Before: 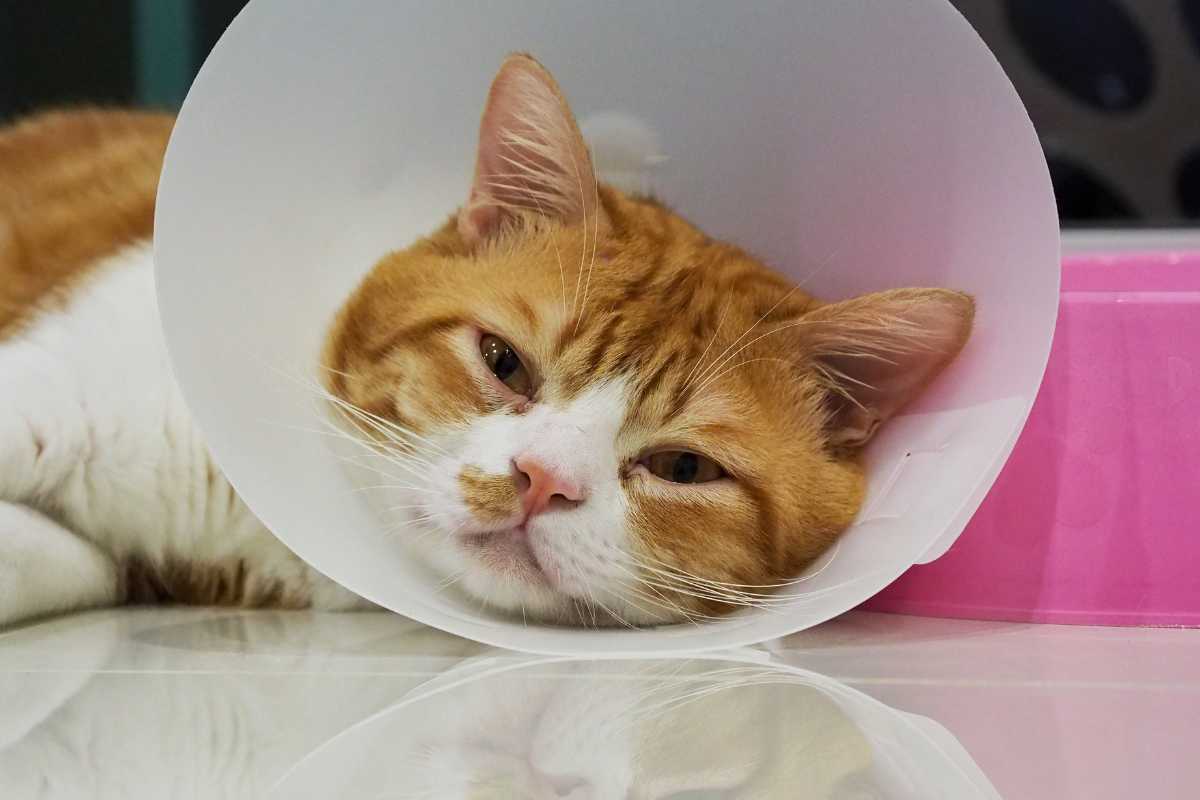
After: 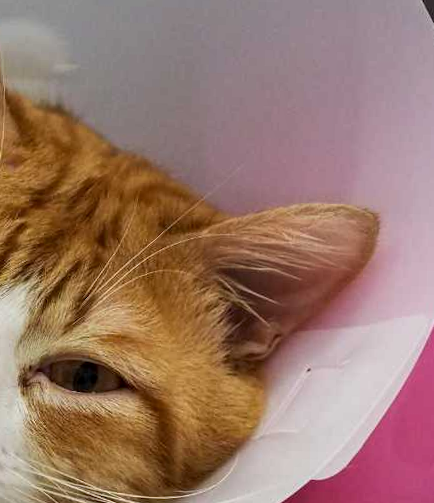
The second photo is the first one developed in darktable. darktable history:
crop and rotate: left 49.936%, top 10.094%, right 13.136%, bottom 24.256%
rotate and perspective: rotation 1.57°, crop left 0.018, crop right 0.982, crop top 0.039, crop bottom 0.961
local contrast: on, module defaults
